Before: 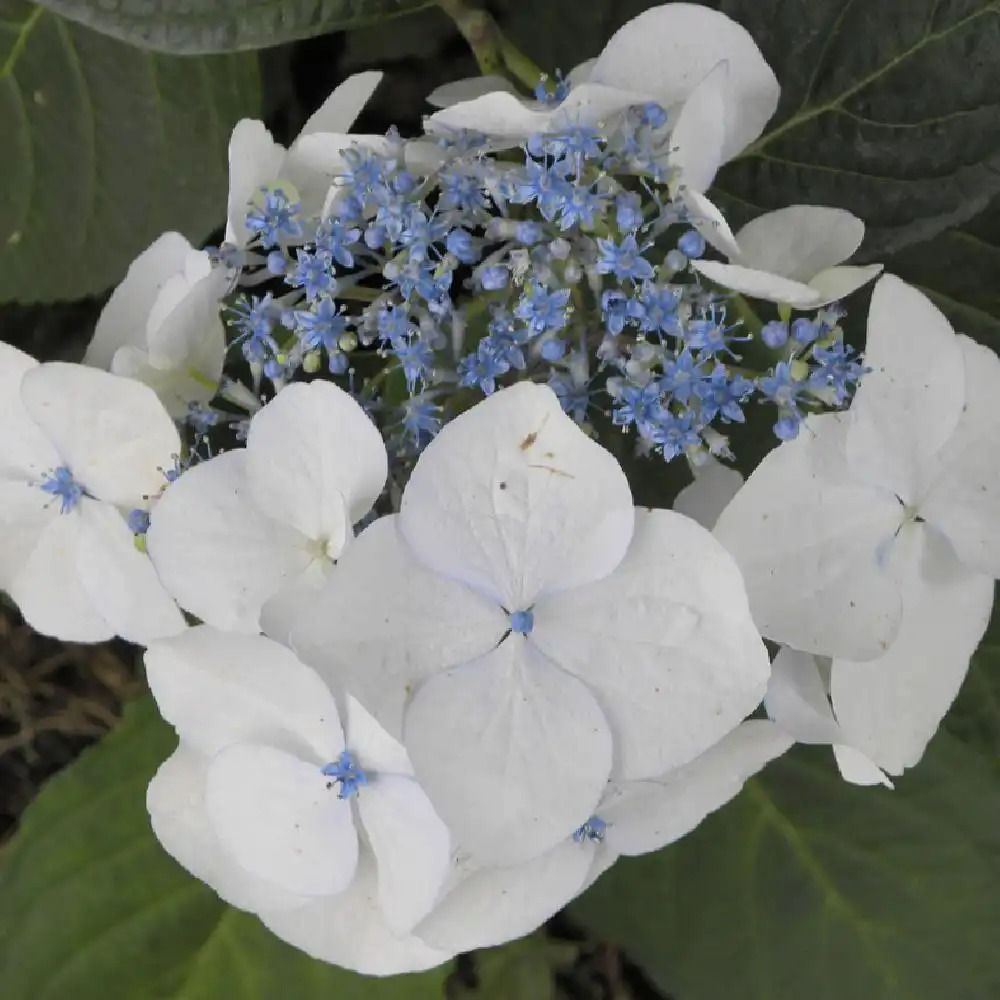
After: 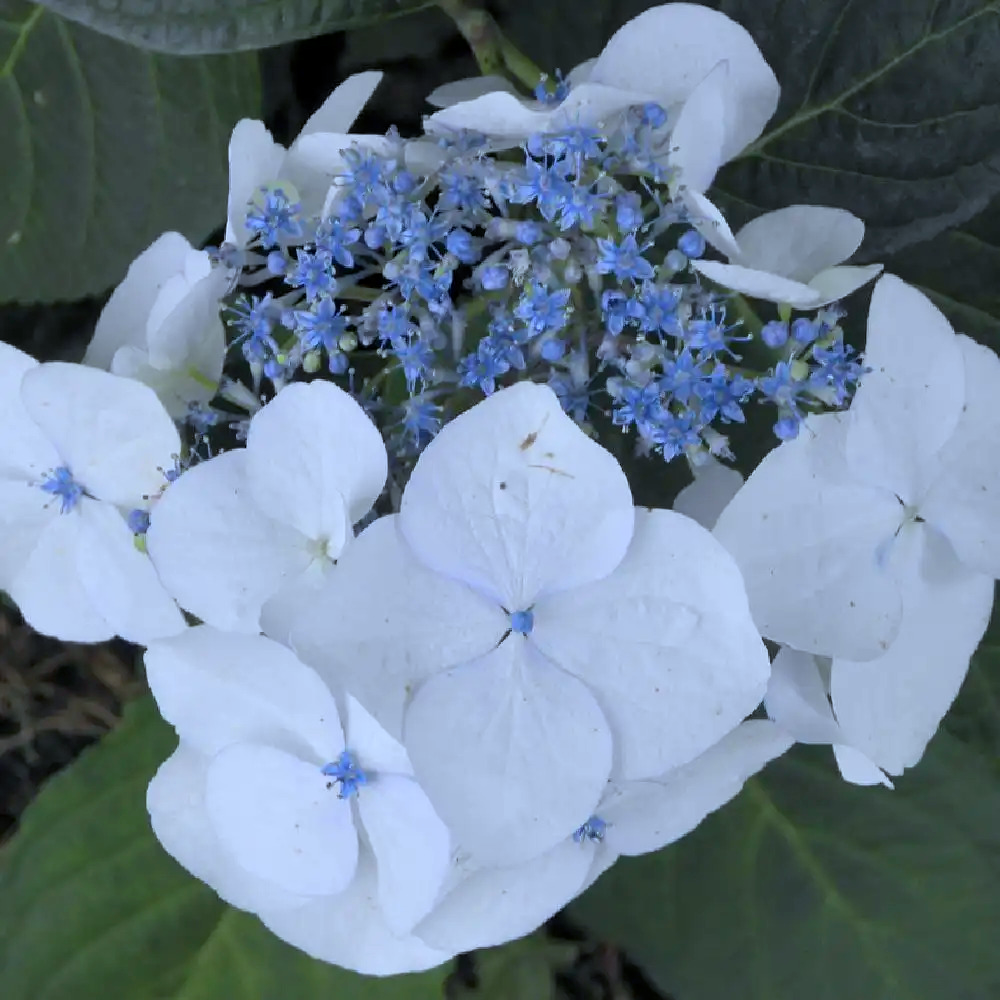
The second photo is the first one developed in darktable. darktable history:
tone equalizer: on, module defaults
exposure: black level correction 0.001, compensate highlight preservation false
color correction: highlights b* 3
color calibration: illuminant custom, x 0.39, y 0.392, temperature 3856.94 K
